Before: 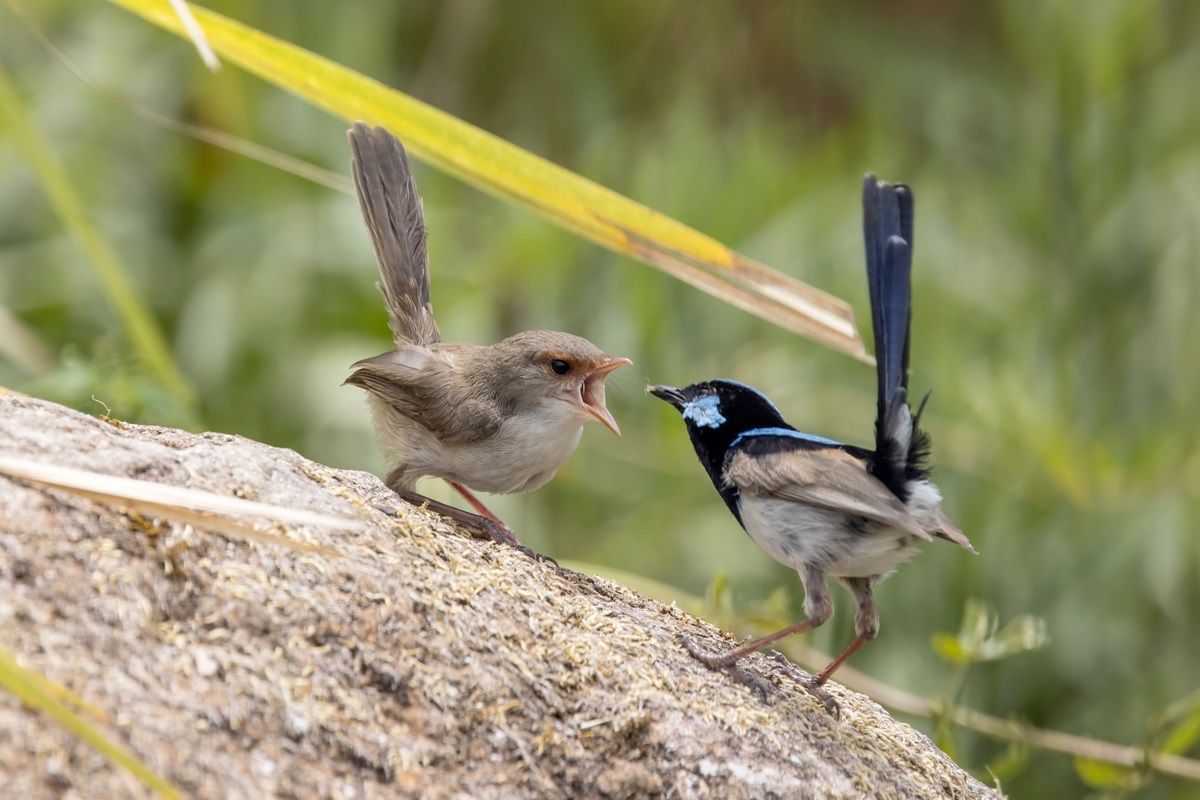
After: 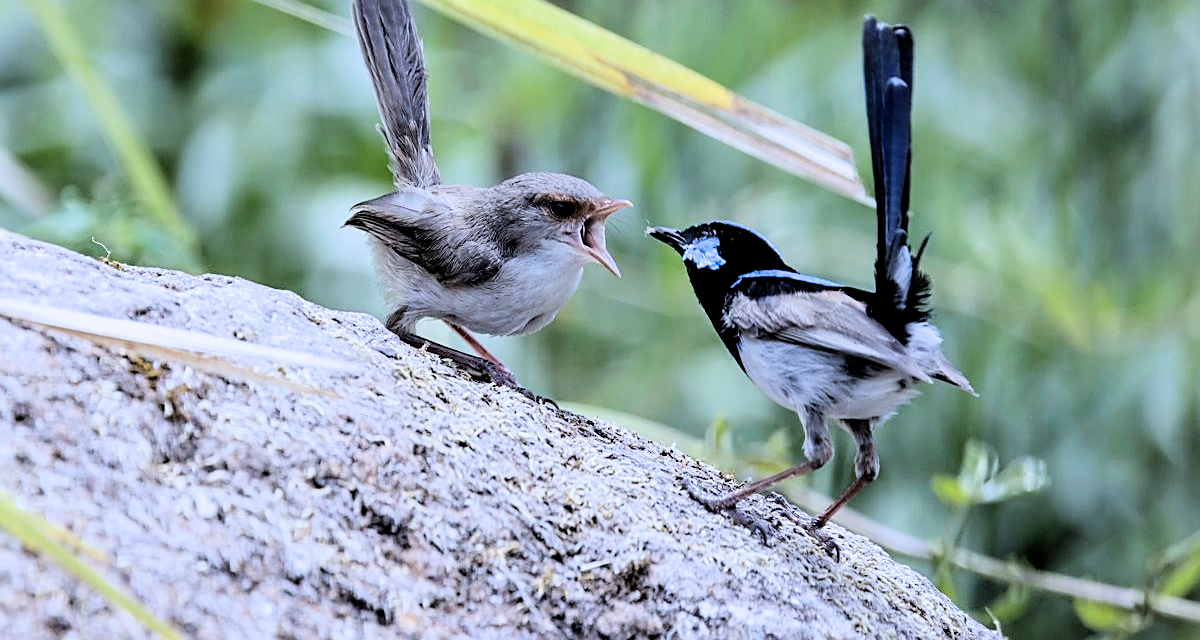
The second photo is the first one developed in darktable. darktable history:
contrast equalizer: octaves 7, y [[0.6 ×6], [0.55 ×6], [0 ×6], [0 ×6], [0 ×6]], mix 0.2
crop and rotate: top 19.998%
color zones: curves: ch1 [(0, 0.469) (0.01, 0.469) (0.12, 0.446) (0.248, 0.469) (0.5, 0.5) (0.748, 0.5) (0.99, 0.469) (1, 0.469)]
tone equalizer: -8 EV -0.75 EV, -7 EV -0.7 EV, -6 EV -0.6 EV, -5 EV -0.4 EV, -3 EV 0.4 EV, -2 EV 0.6 EV, -1 EV 0.7 EV, +0 EV 0.75 EV, edges refinement/feathering 500, mask exposure compensation -1.57 EV, preserve details no
sharpen: on, module defaults
white balance: emerald 1
filmic rgb: black relative exposure -3.86 EV, white relative exposure 3.48 EV, hardness 2.63, contrast 1.103
color calibration: illuminant as shot in camera, adaptation linear Bradford (ICC v4), x 0.406, y 0.405, temperature 3570.35 K, saturation algorithm version 1 (2020)
